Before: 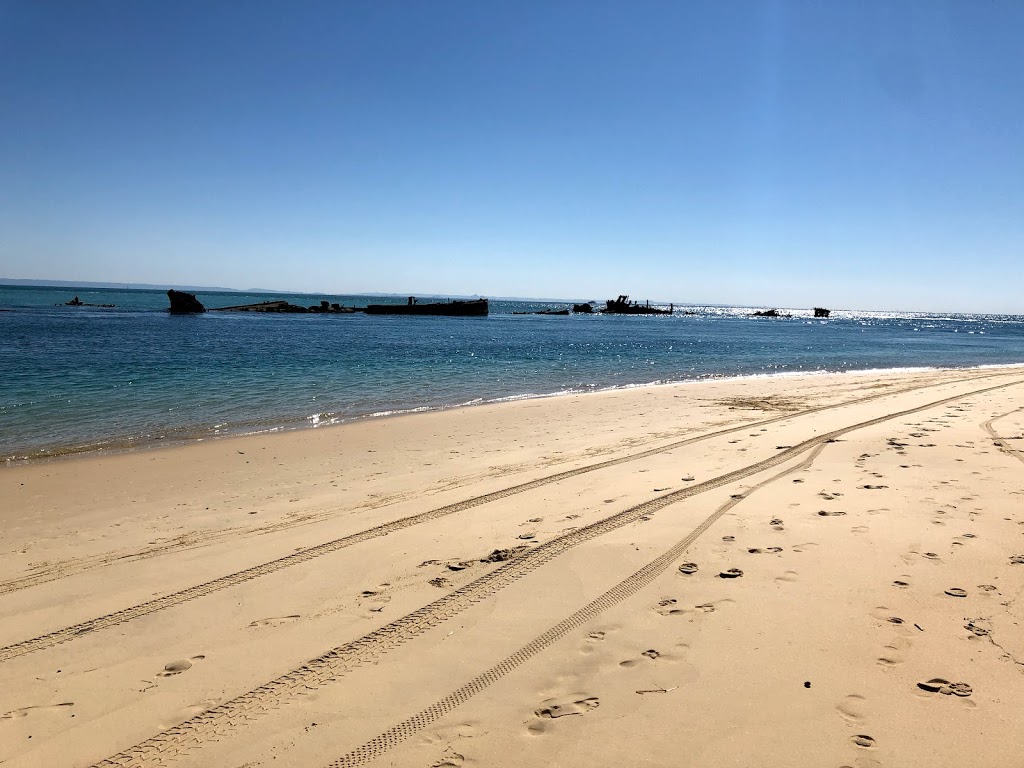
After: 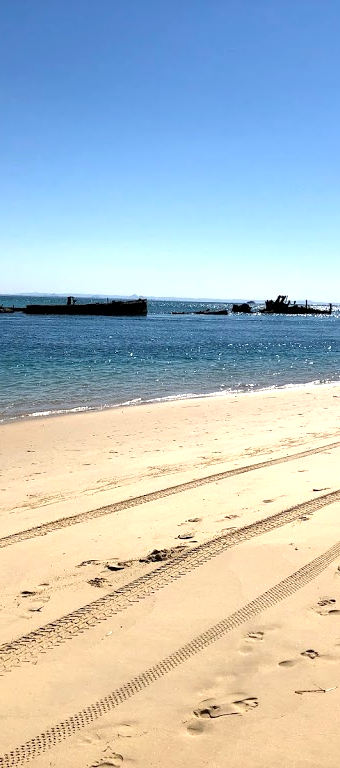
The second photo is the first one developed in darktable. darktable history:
exposure: black level correction 0.001, exposure 0.5 EV, compensate exposure bias true, compensate highlight preservation false
crop: left 33.36%, right 33.36%
